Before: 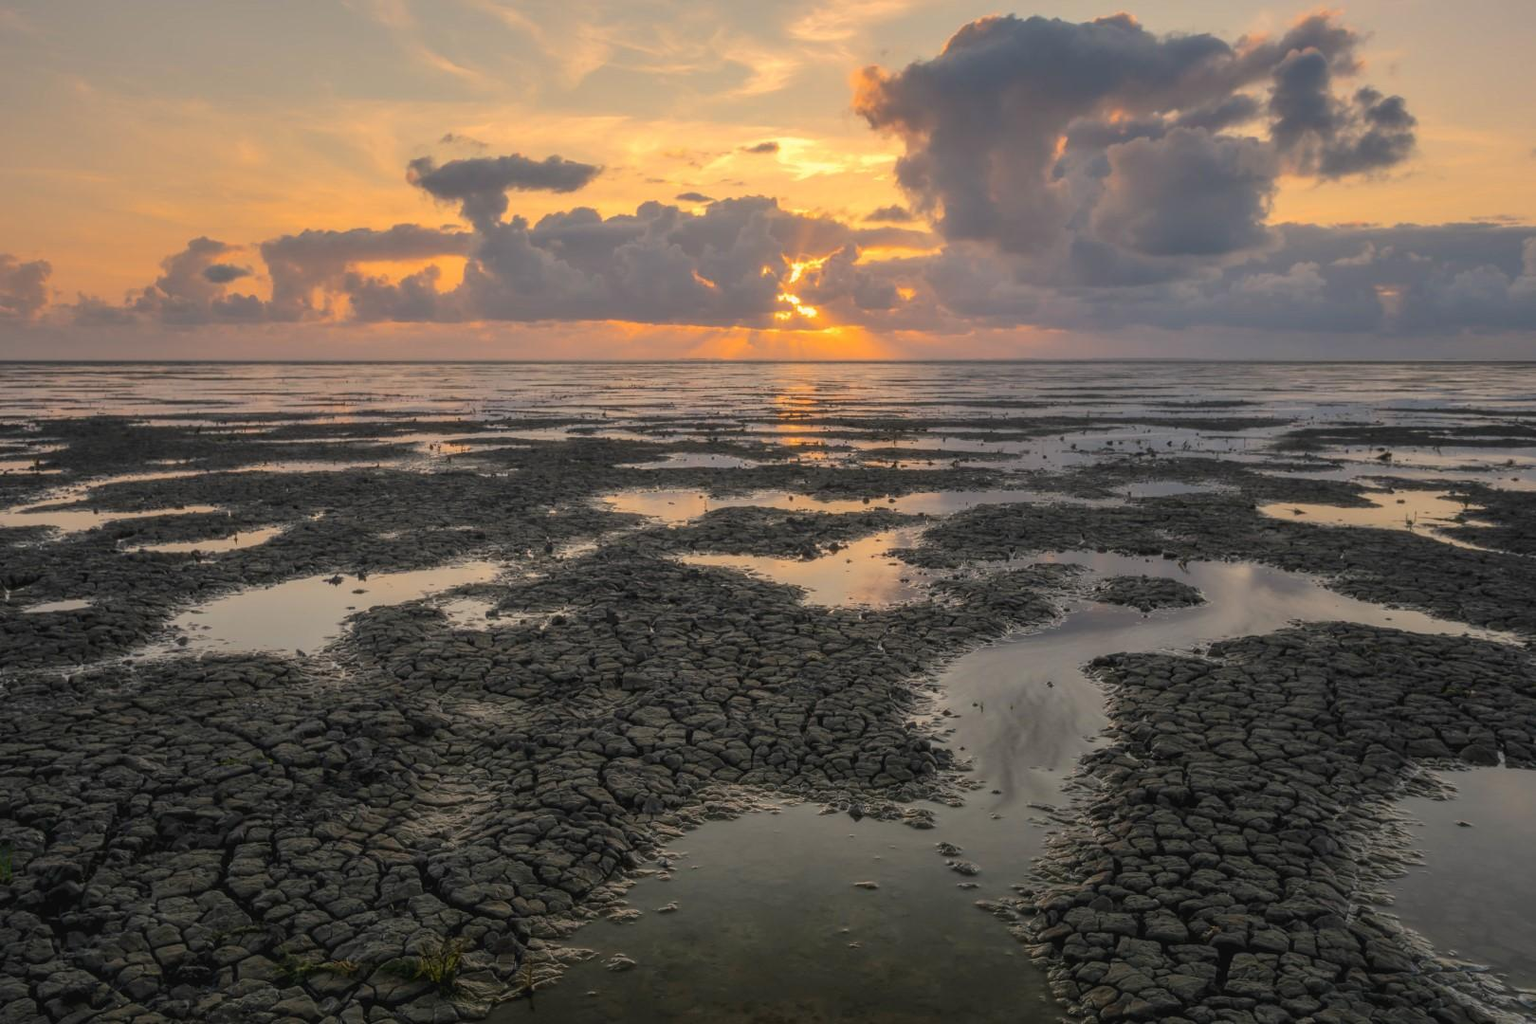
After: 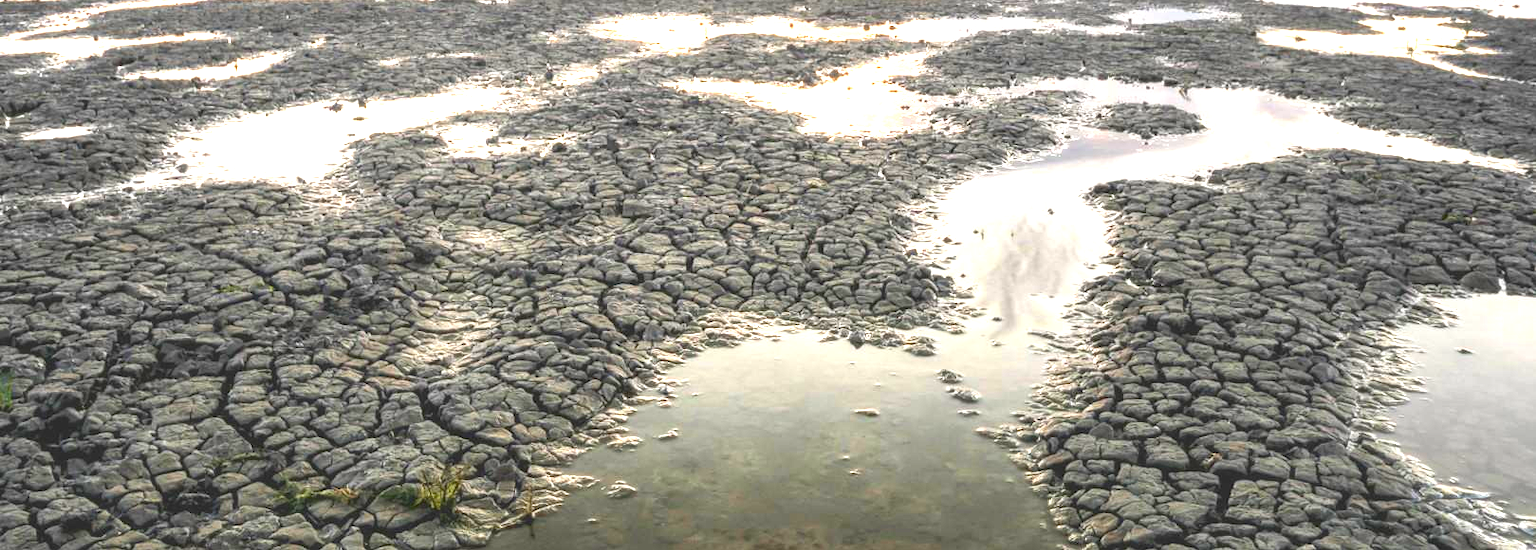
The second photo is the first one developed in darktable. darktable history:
crop and rotate: top 46.237%
exposure: black level correction 0, exposure 0.7 EV, compensate exposure bias true, compensate highlight preservation false
